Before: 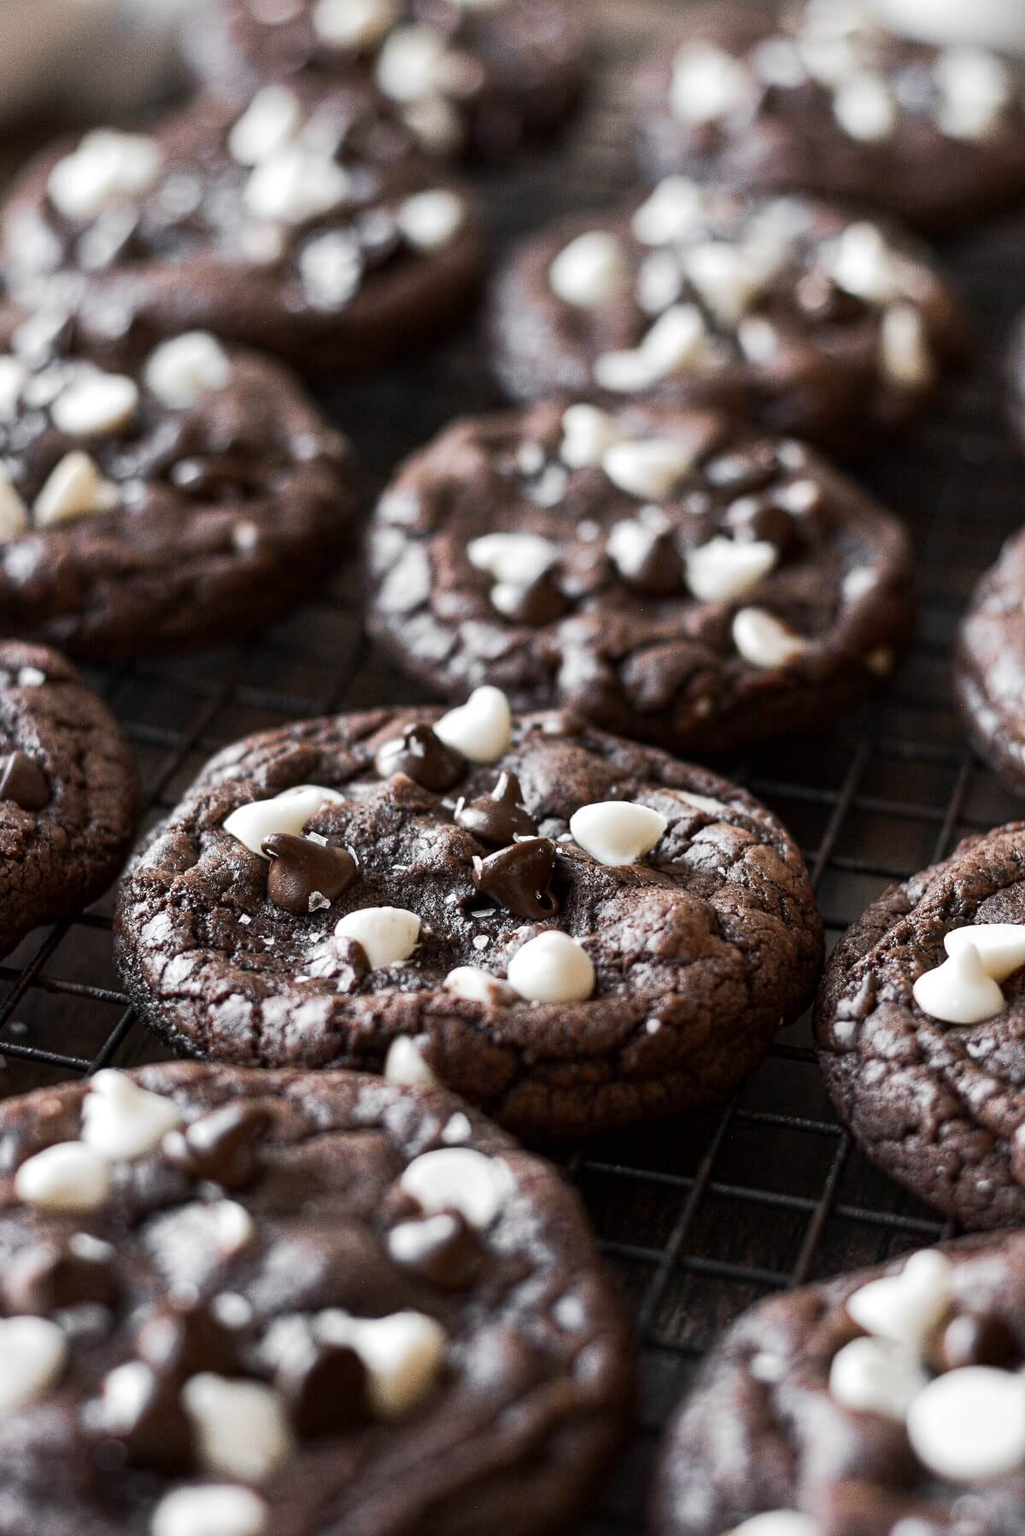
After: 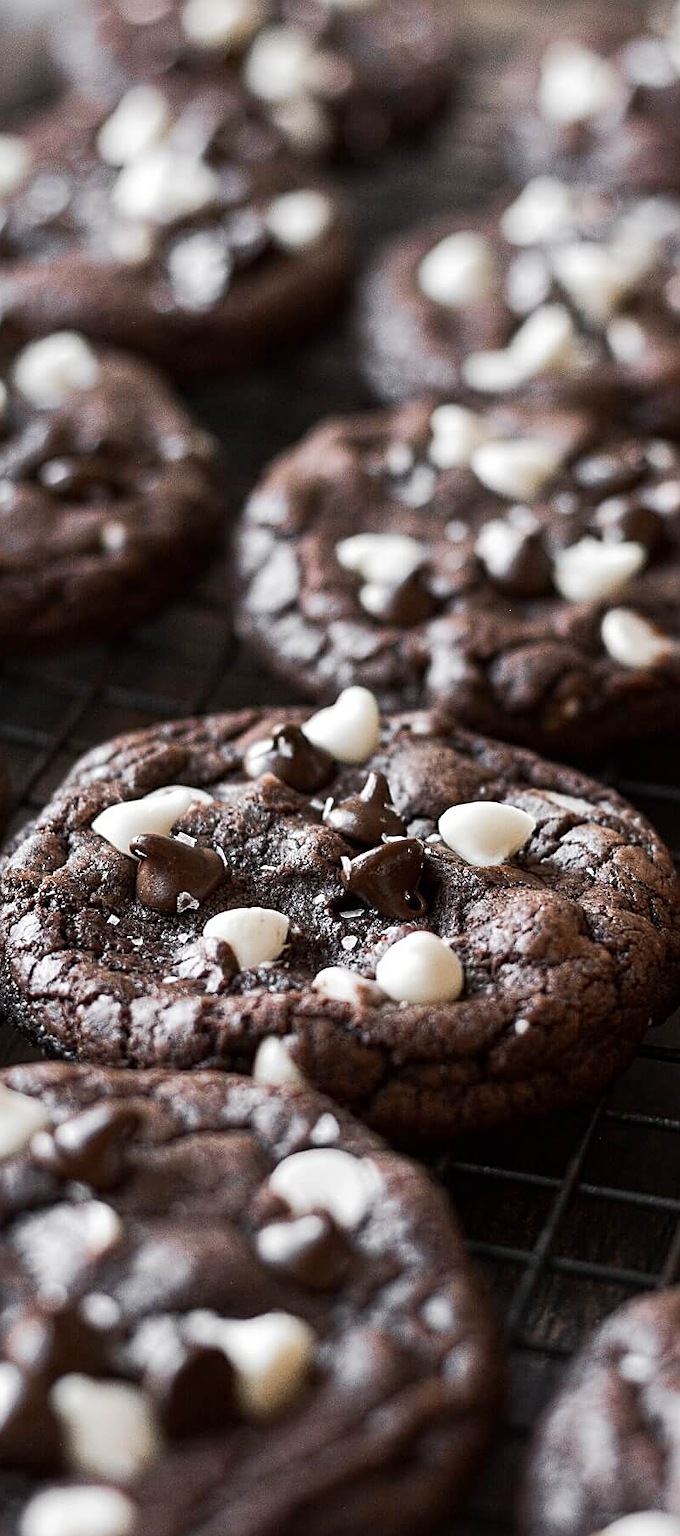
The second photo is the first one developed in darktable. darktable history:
crop and rotate: left 12.881%, right 20.657%
sharpen: on, module defaults
